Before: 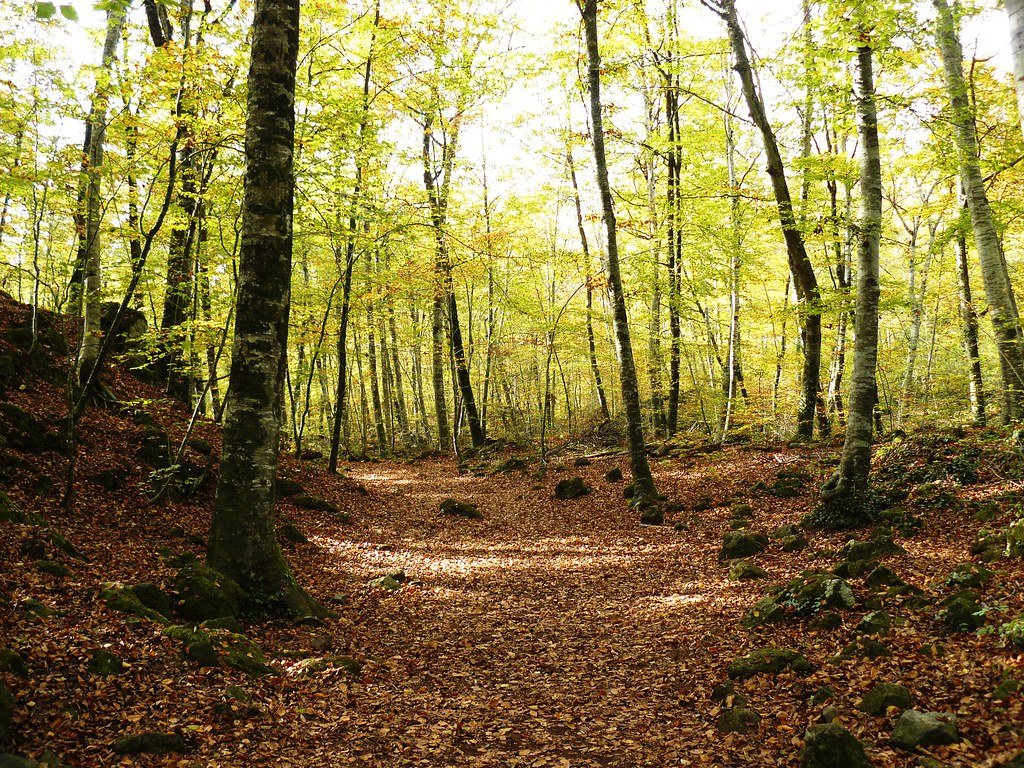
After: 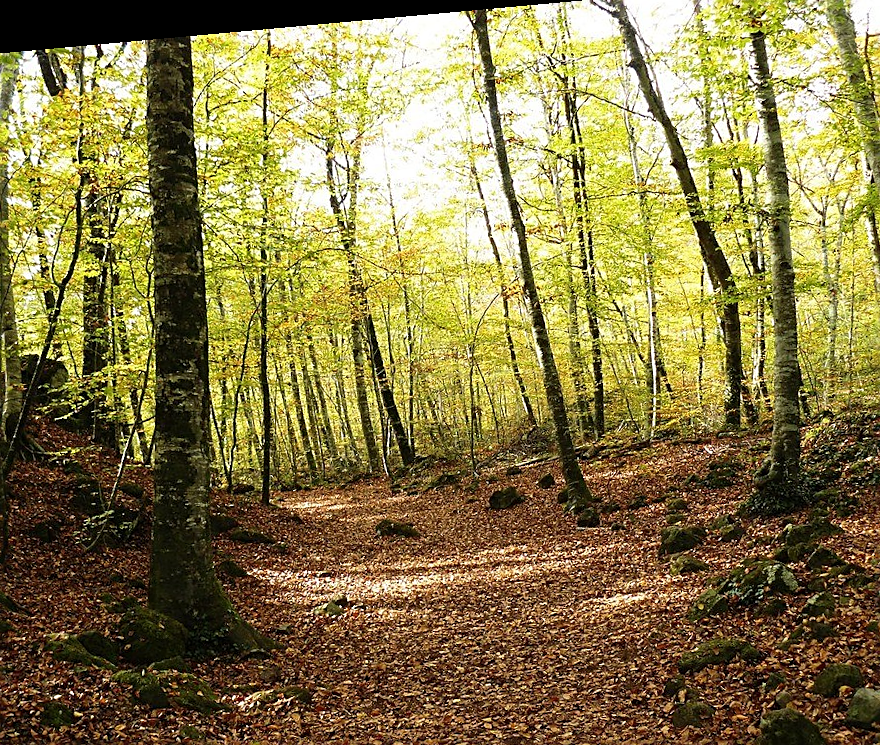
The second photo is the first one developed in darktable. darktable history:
rotate and perspective: rotation -5.2°, automatic cropping off
crop: left 9.929%, top 3.475%, right 9.188%, bottom 9.529%
sharpen: on, module defaults
